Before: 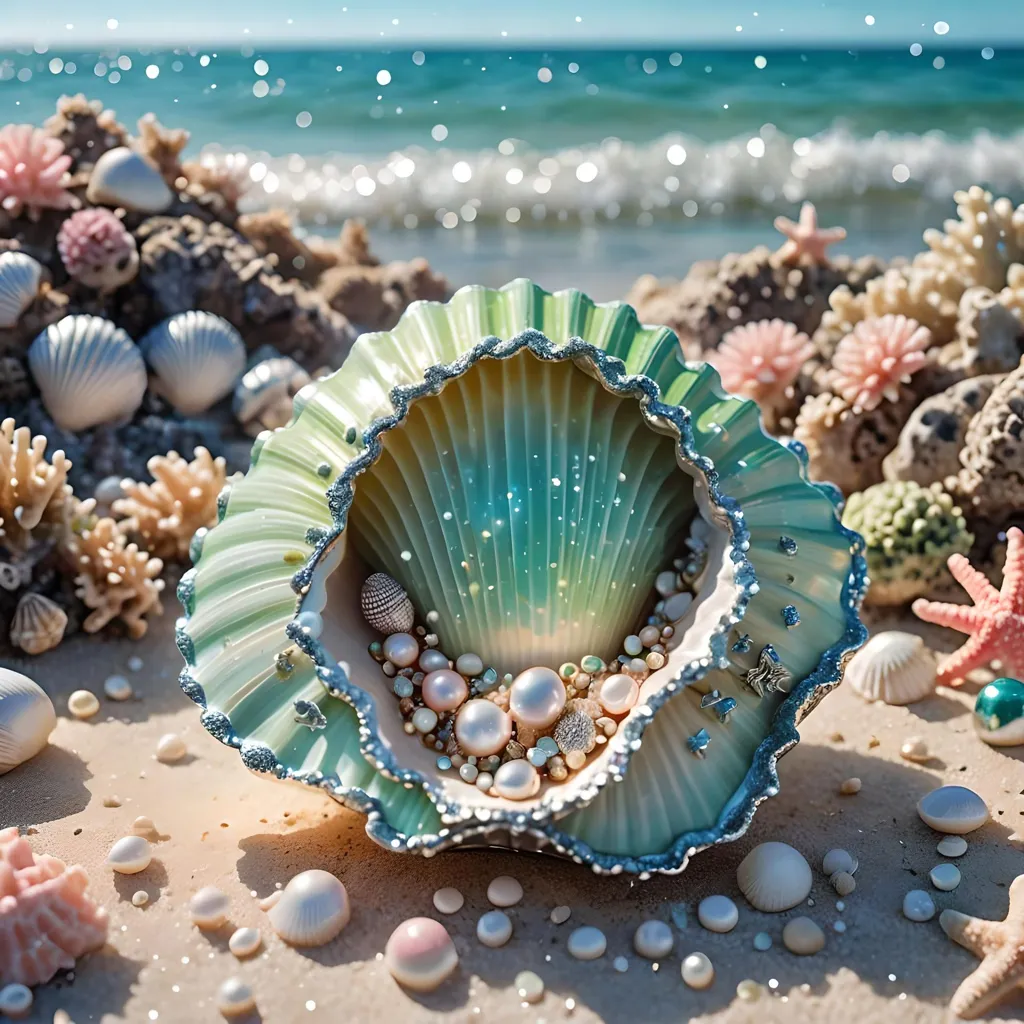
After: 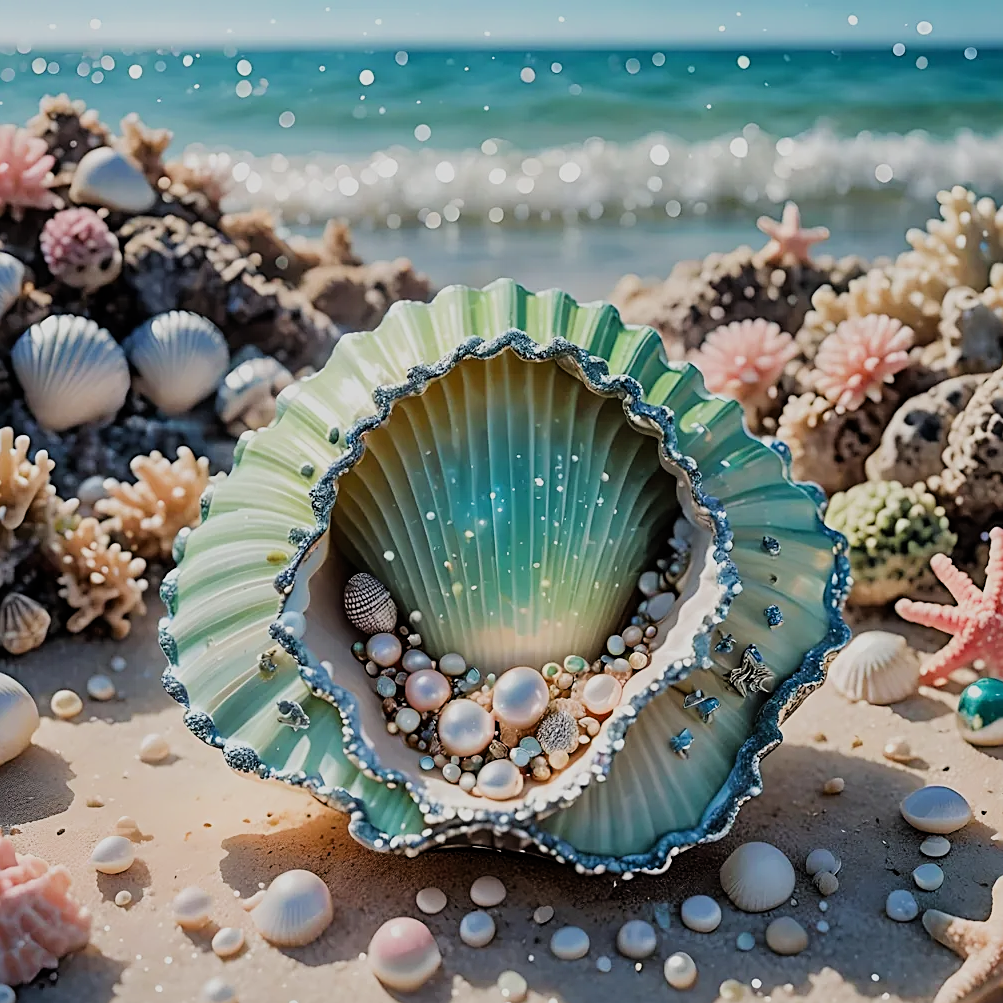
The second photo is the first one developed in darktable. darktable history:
sharpen: on, module defaults
filmic rgb: black relative exposure -7.65 EV, white relative exposure 4.56 EV, hardness 3.61, contrast 1.05
crop: left 1.743%, right 0.268%, bottom 2.011%
